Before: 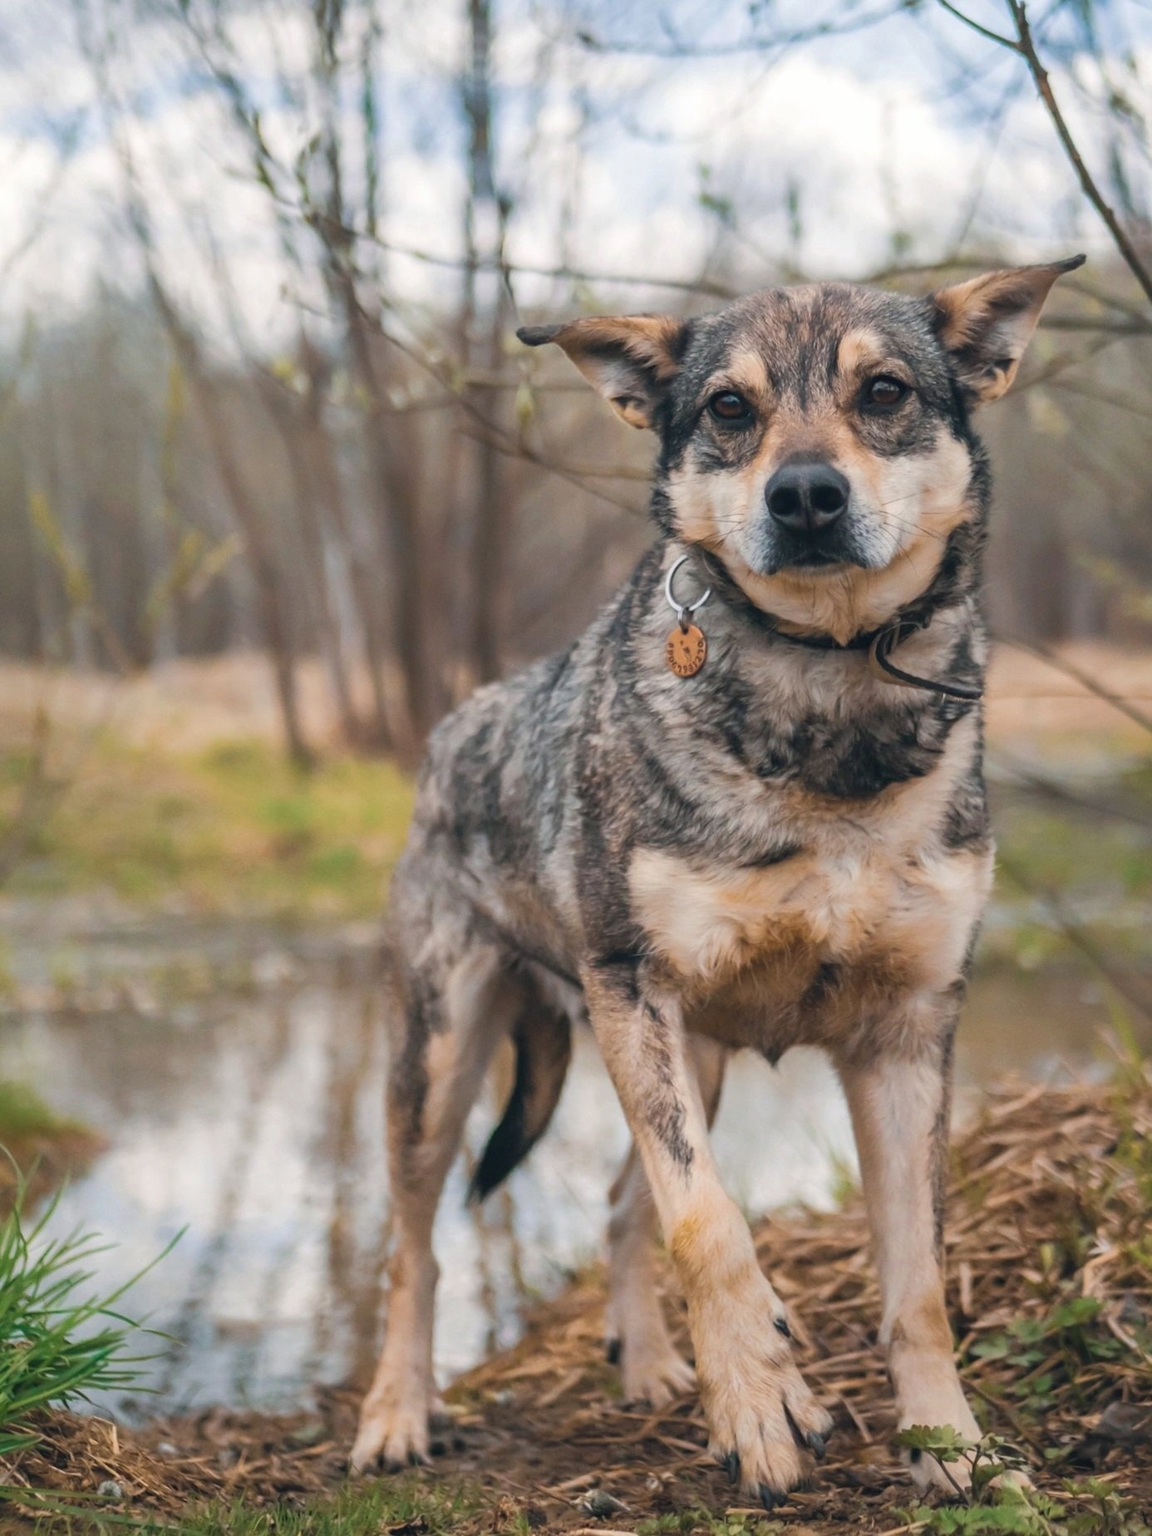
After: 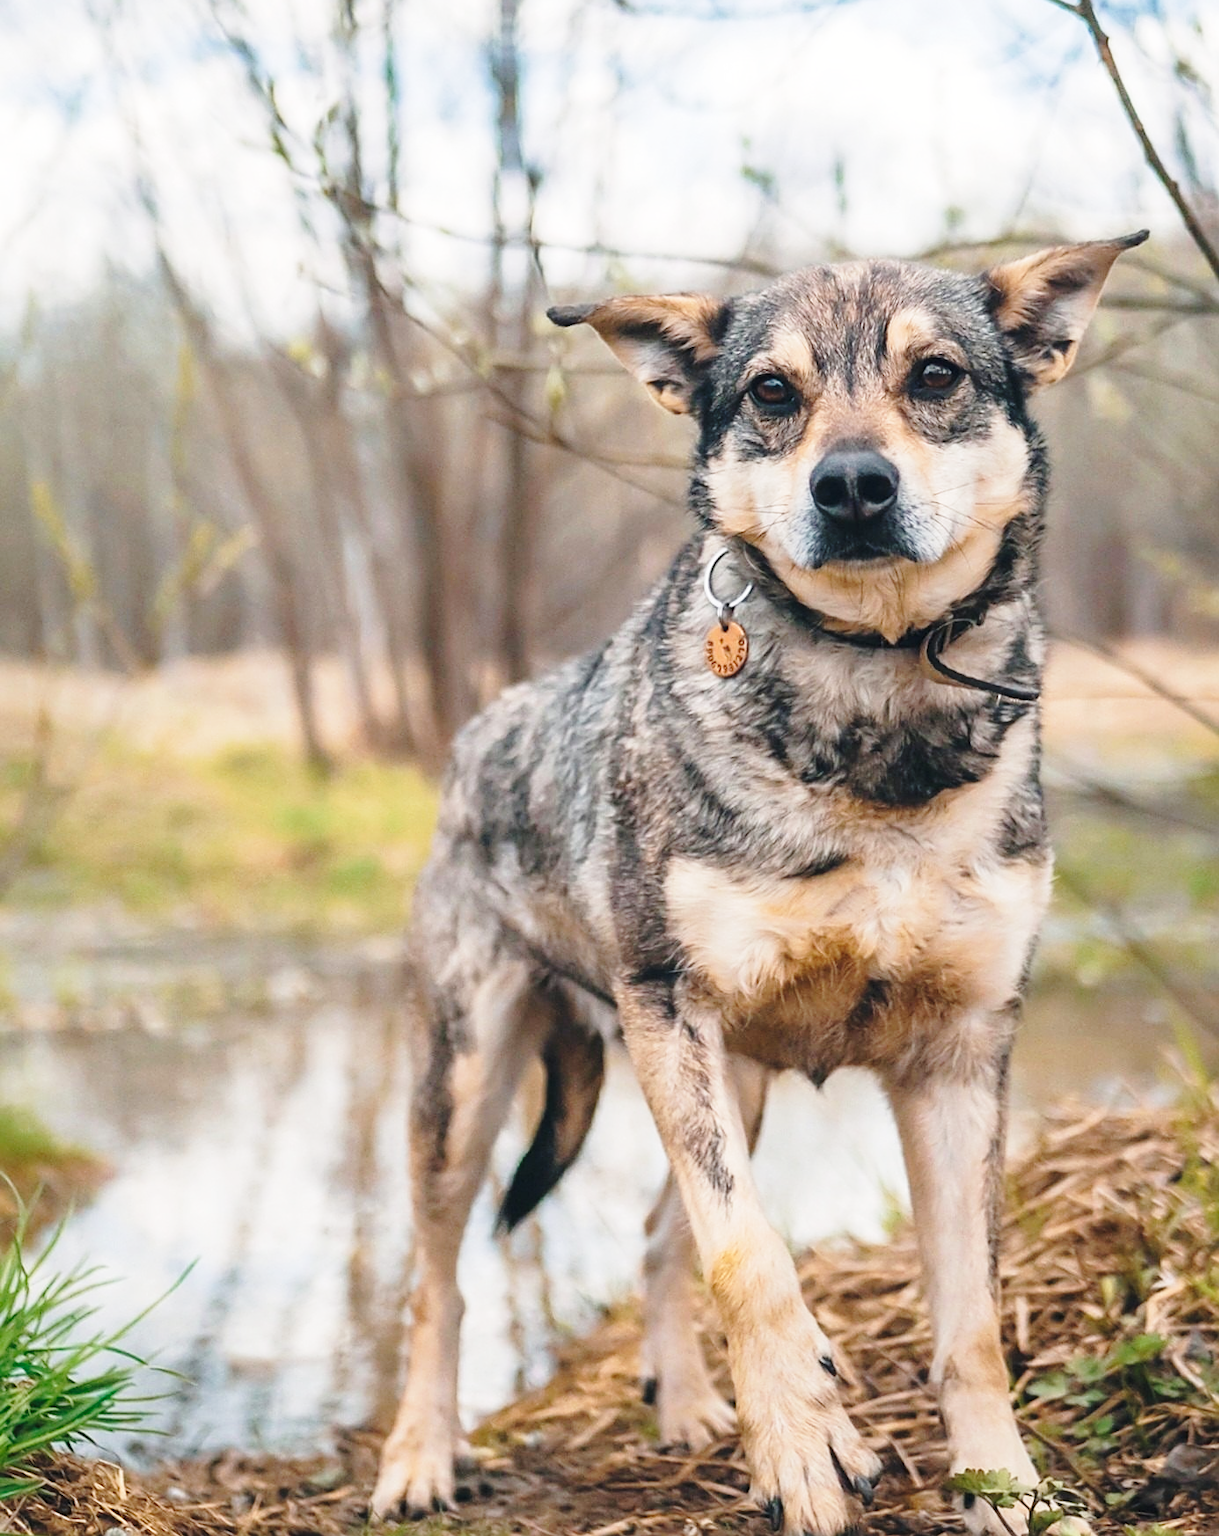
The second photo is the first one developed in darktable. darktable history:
base curve: curves: ch0 [(0, 0) (0.028, 0.03) (0.121, 0.232) (0.46, 0.748) (0.859, 0.968) (1, 1)], preserve colors none
sharpen: on, module defaults
crop and rotate: top 2.479%, bottom 3.018%
